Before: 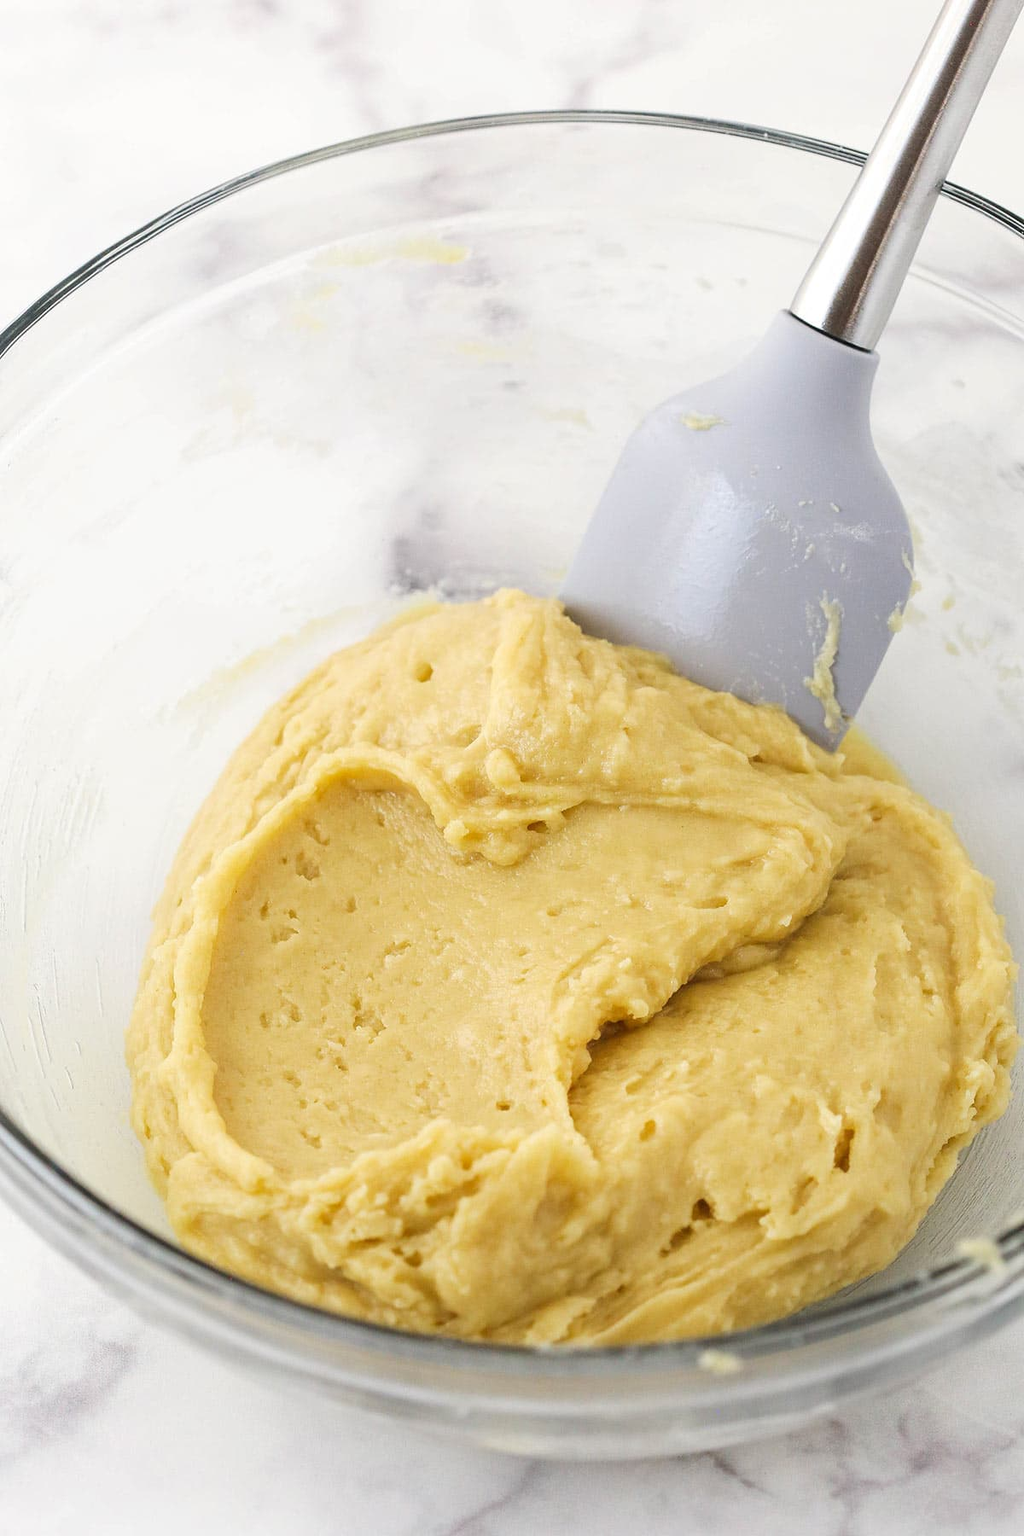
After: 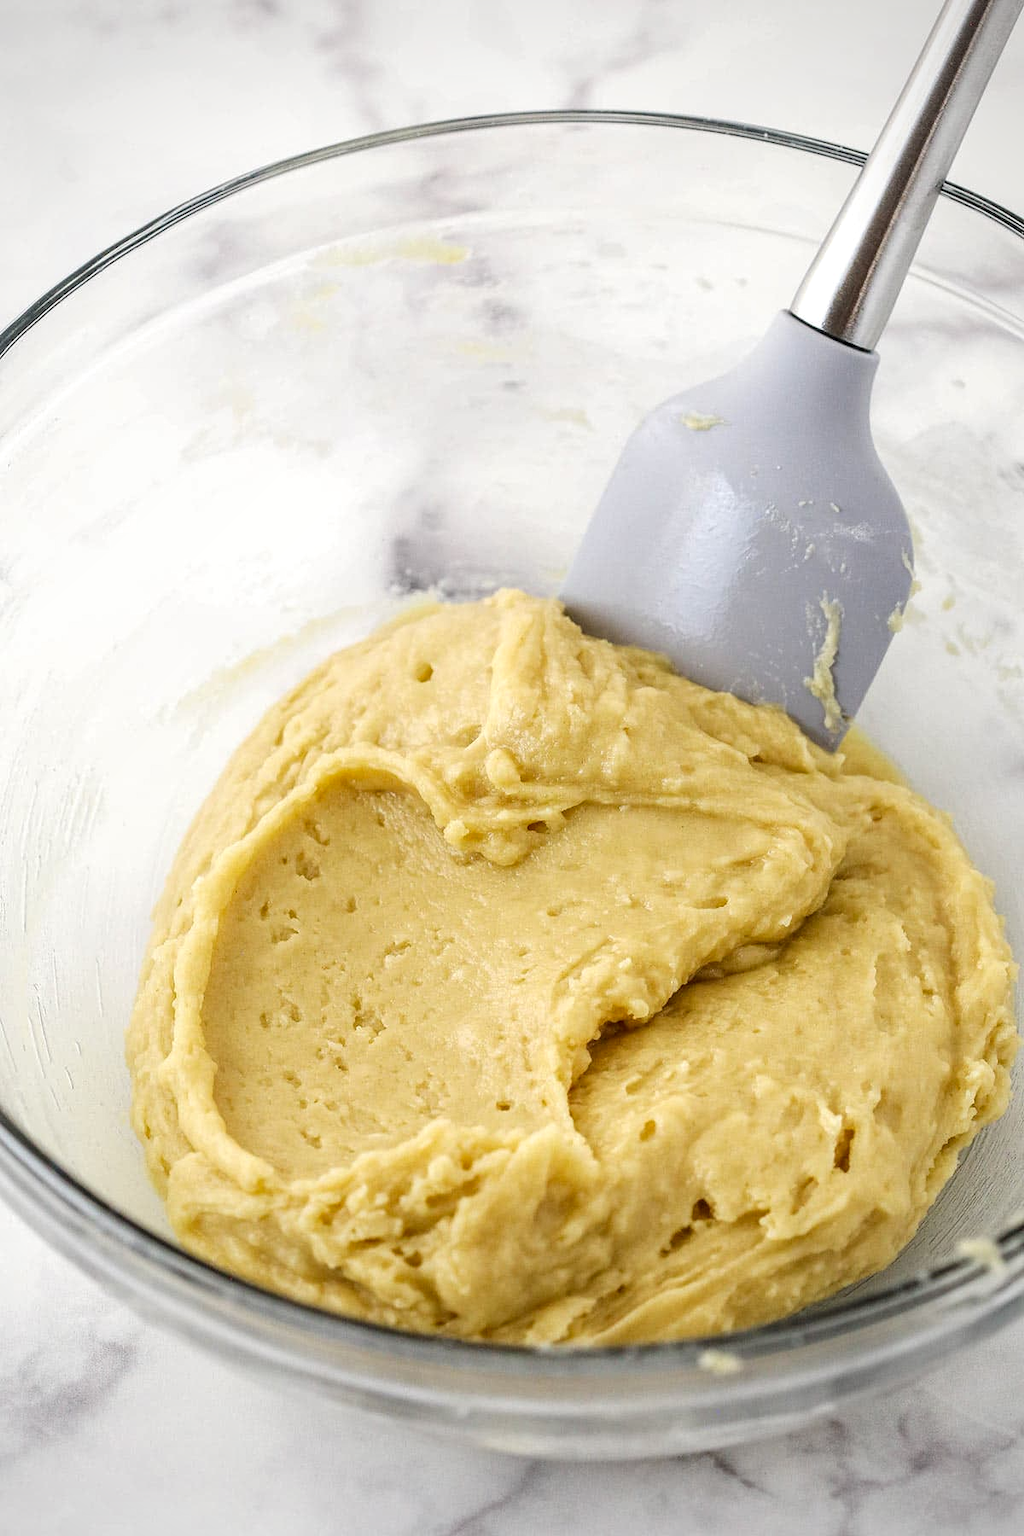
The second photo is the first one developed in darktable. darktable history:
vignetting: fall-off radius 60.92%
local contrast: highlights 61%, detail 143%, midtone range 0.428
